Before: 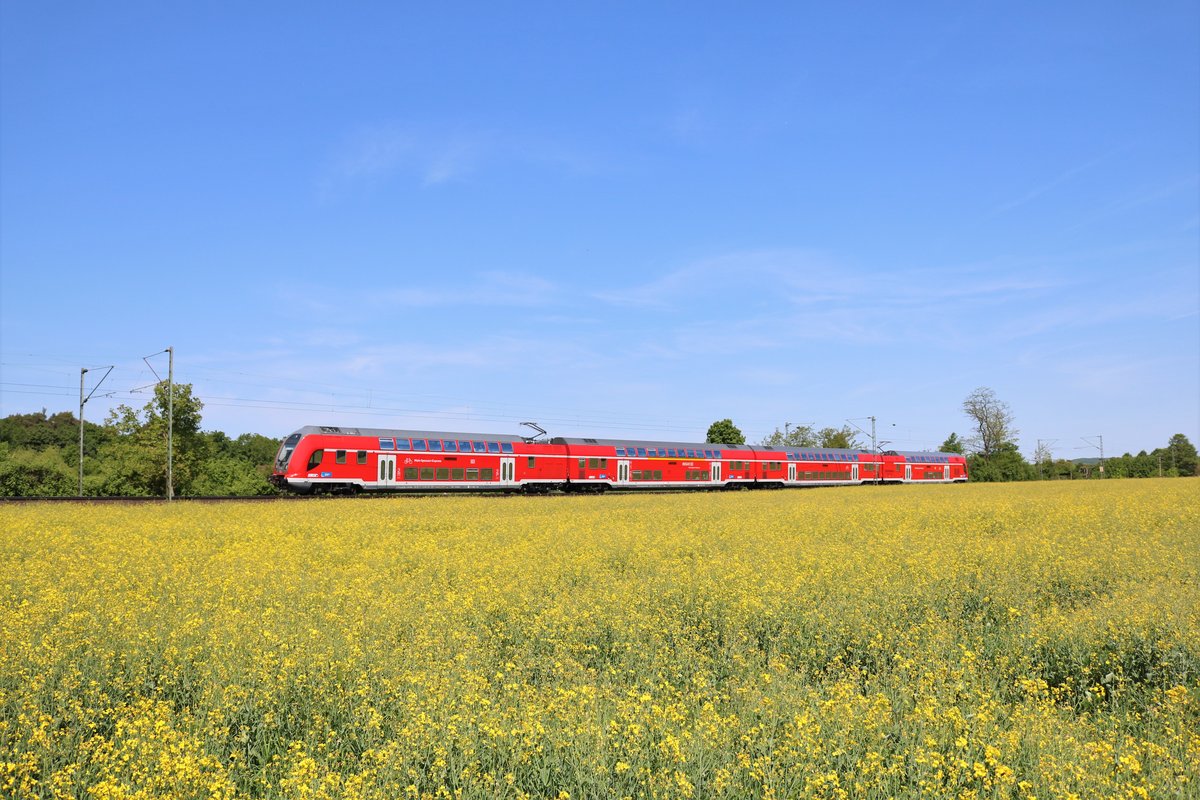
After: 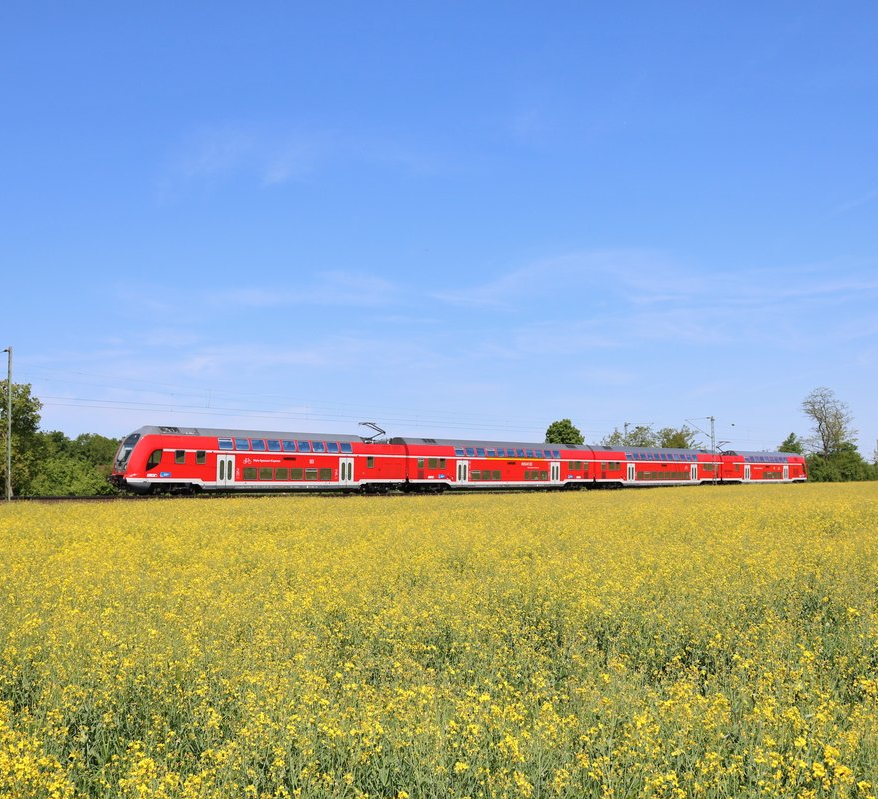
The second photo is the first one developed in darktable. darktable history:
crop: left 13.485%, top 0%, right 13.331%
